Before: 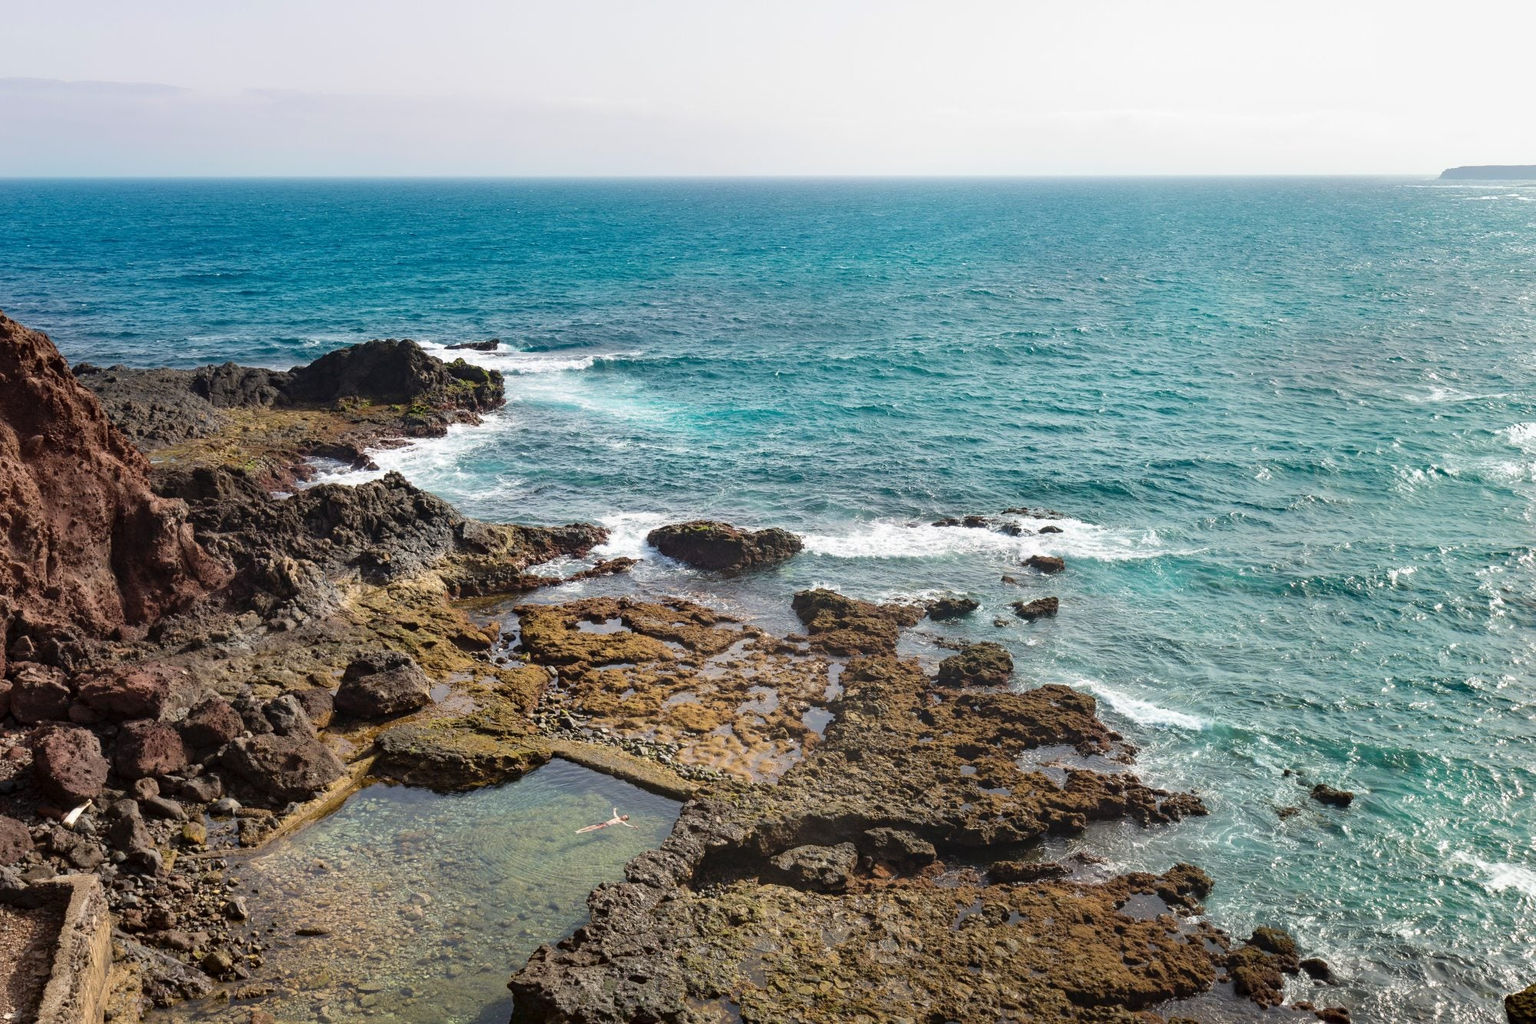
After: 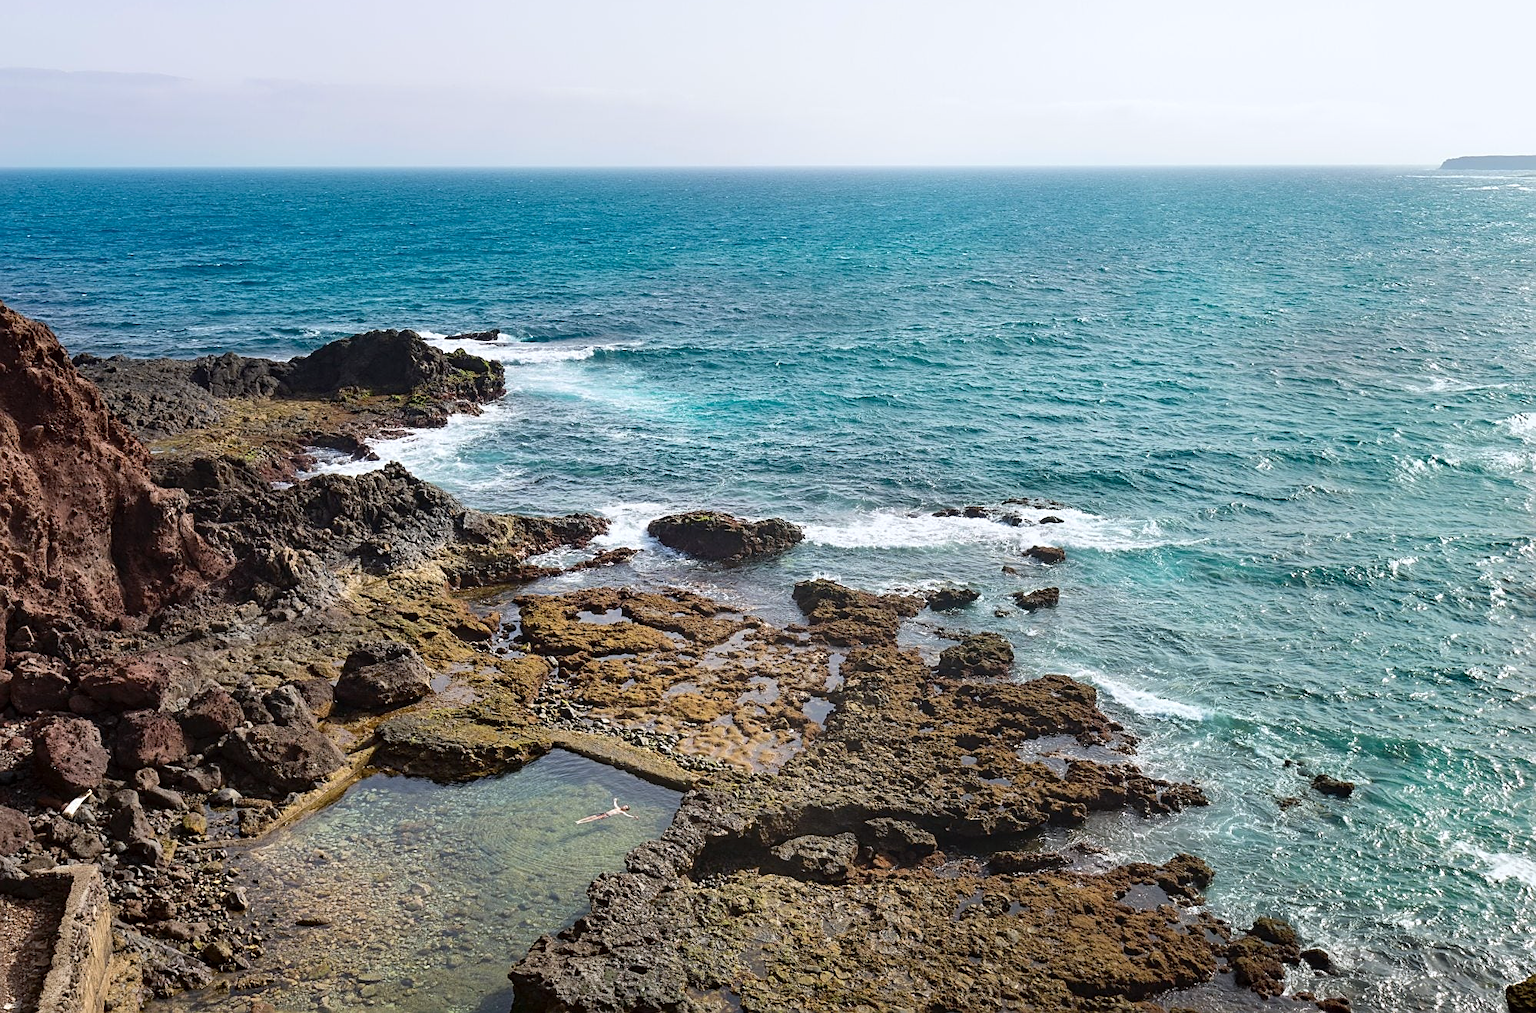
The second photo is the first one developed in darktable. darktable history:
crop: top 1.049%, right 0.001%
contrast brightness saturation: contrast 0.08, saturation 0.02
white balance: red 0.98, blue 1.034
sharpen: on, module defaults
